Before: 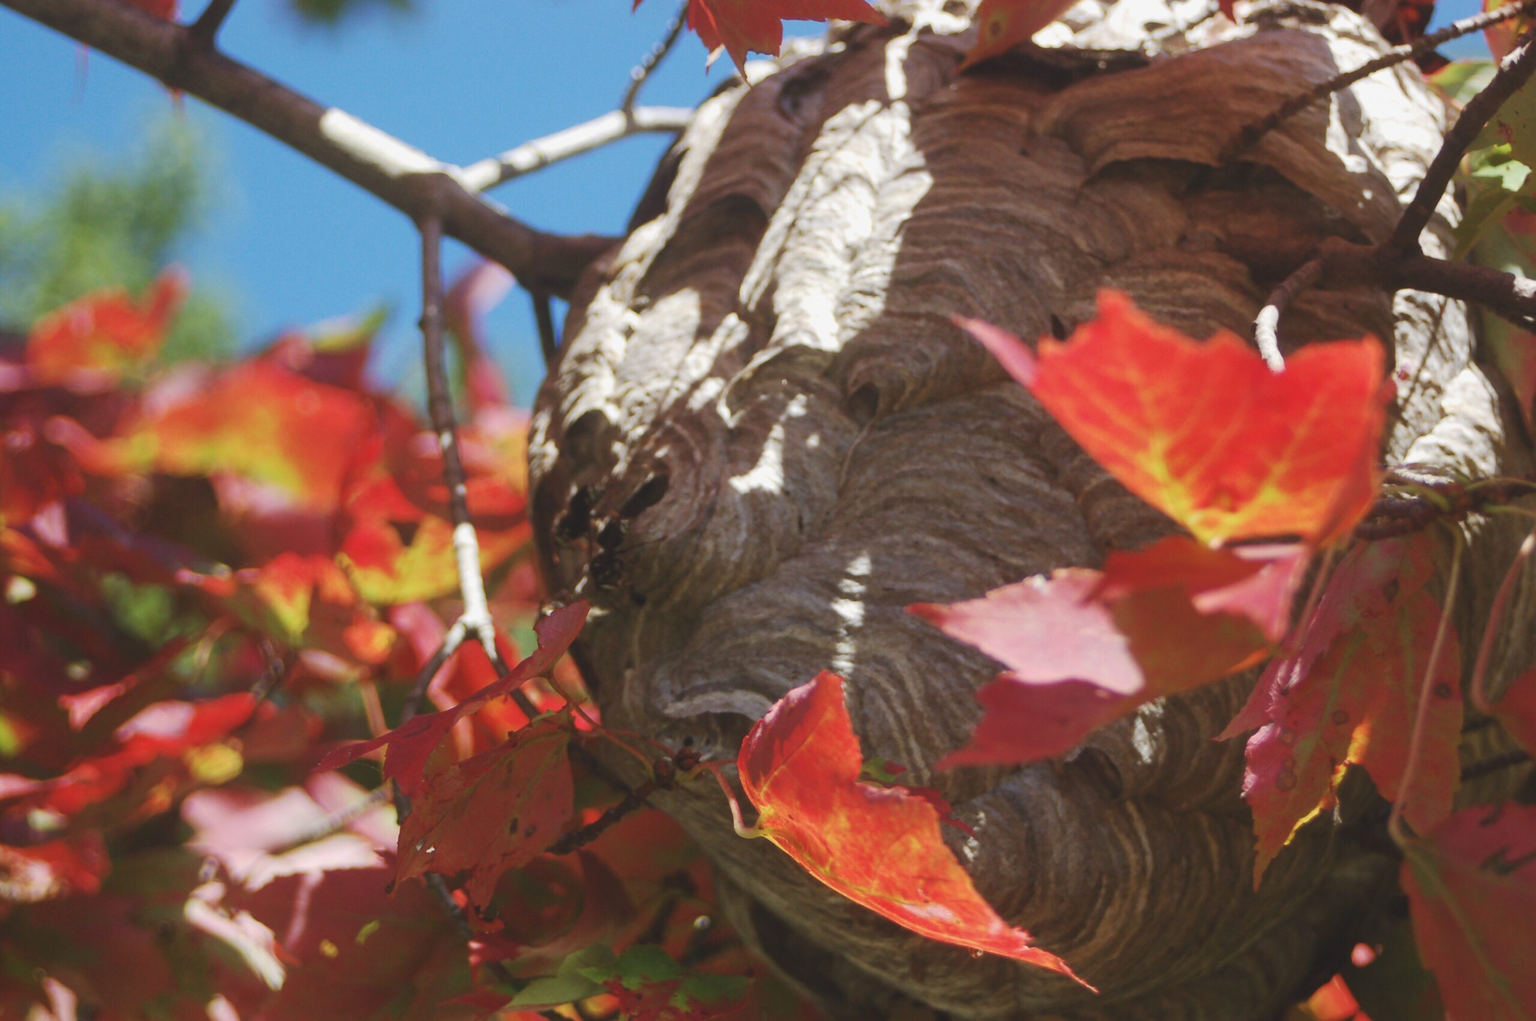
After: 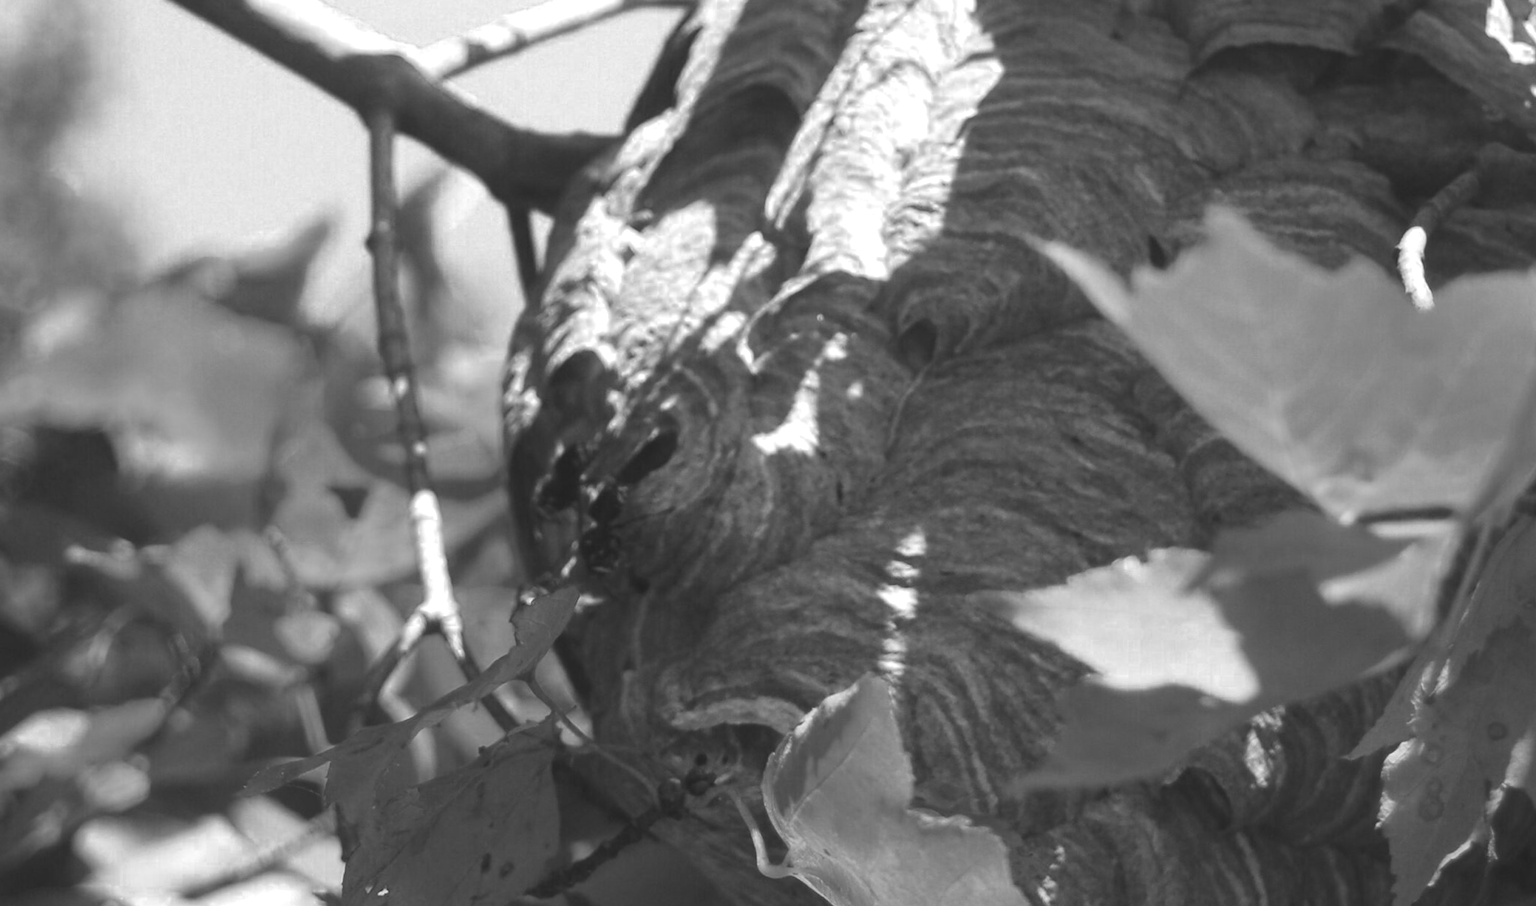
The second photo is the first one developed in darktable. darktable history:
color zones: curves: ch0 [(0, 0.613) (0.01, 0.613) (0.245, 0.448) (0.498, 0.529) (0.642, 0.665) (0.879, 0.777) (0.99, 0.613)]; ch1 [(0, 0.035) (0.121, 0.189) (0.259, 0.197) (0.415, 0.061) (0.589, 0.022) (0.732, 0.022) (0.857, 0.026) (0.991, 0.053)]
color calibration: illuminant as shot in camera, x 0.358, y 0.373, temperature 4628.91 K
crop: left 7.856%, top 11.836%, right 10.12%, bottom 15.387%
rotate and perspective: rotation 0.174°, lens shift (vertical) 0.013, lens shift (horizontal) 0.019, shear 0.001, automatic cropping original format, crop left 0.007, crop right 0.991, crop top 0.016, crop bottom 0.997
shadows and highlights: shadows 0, highlights 40
monochrome: on, module defaults
